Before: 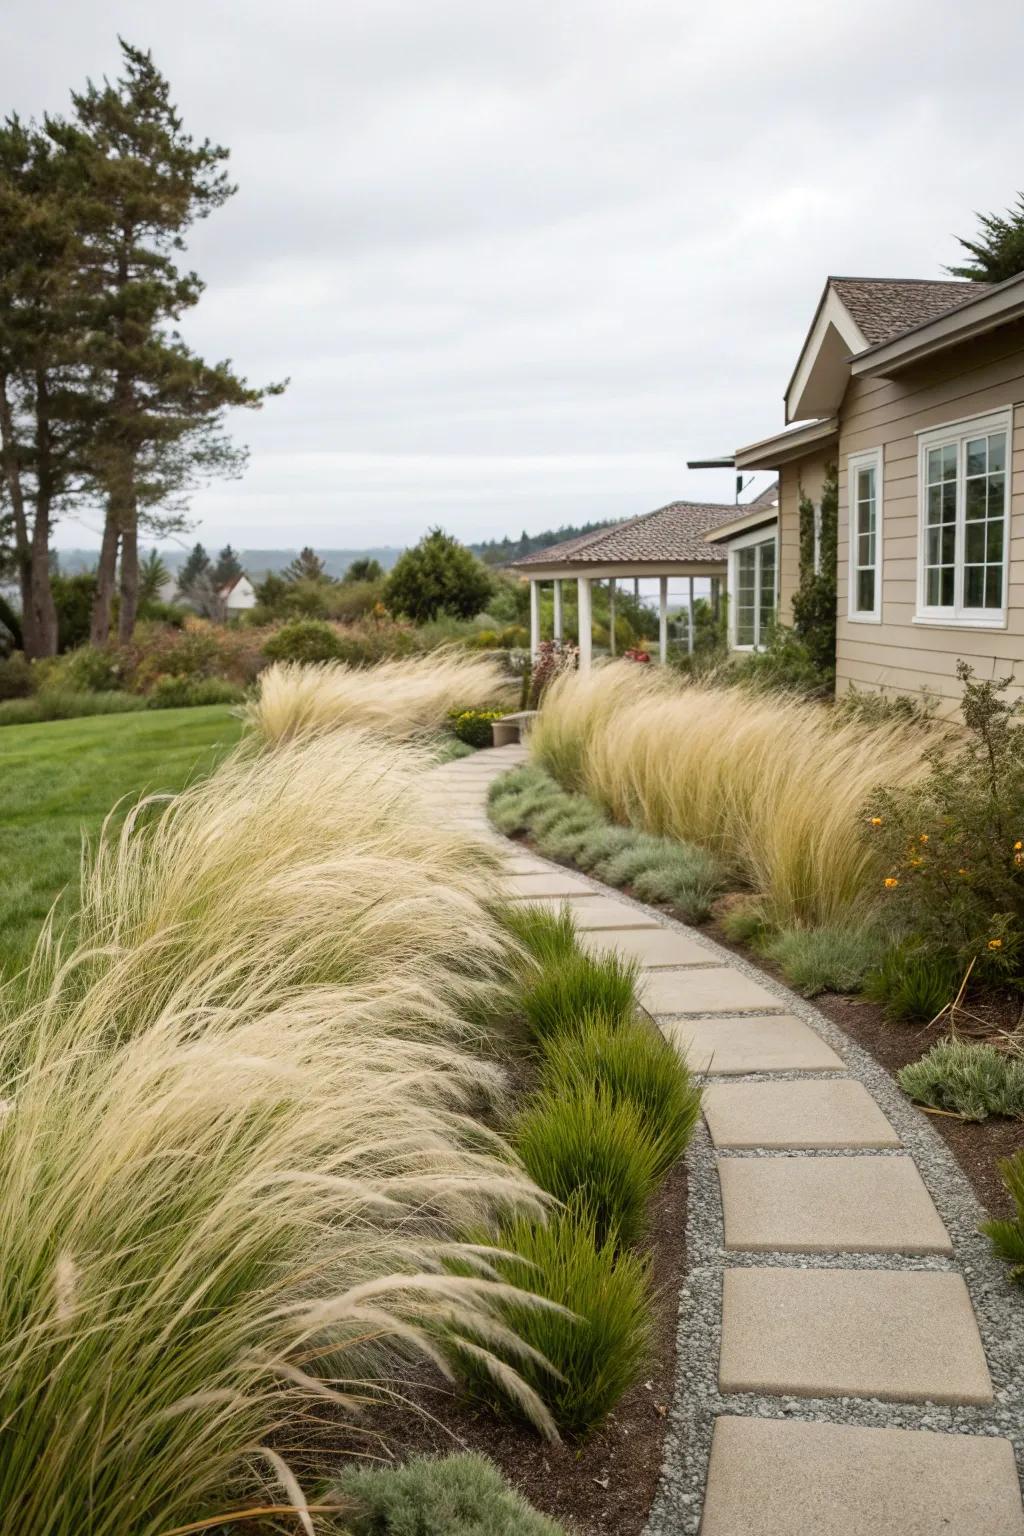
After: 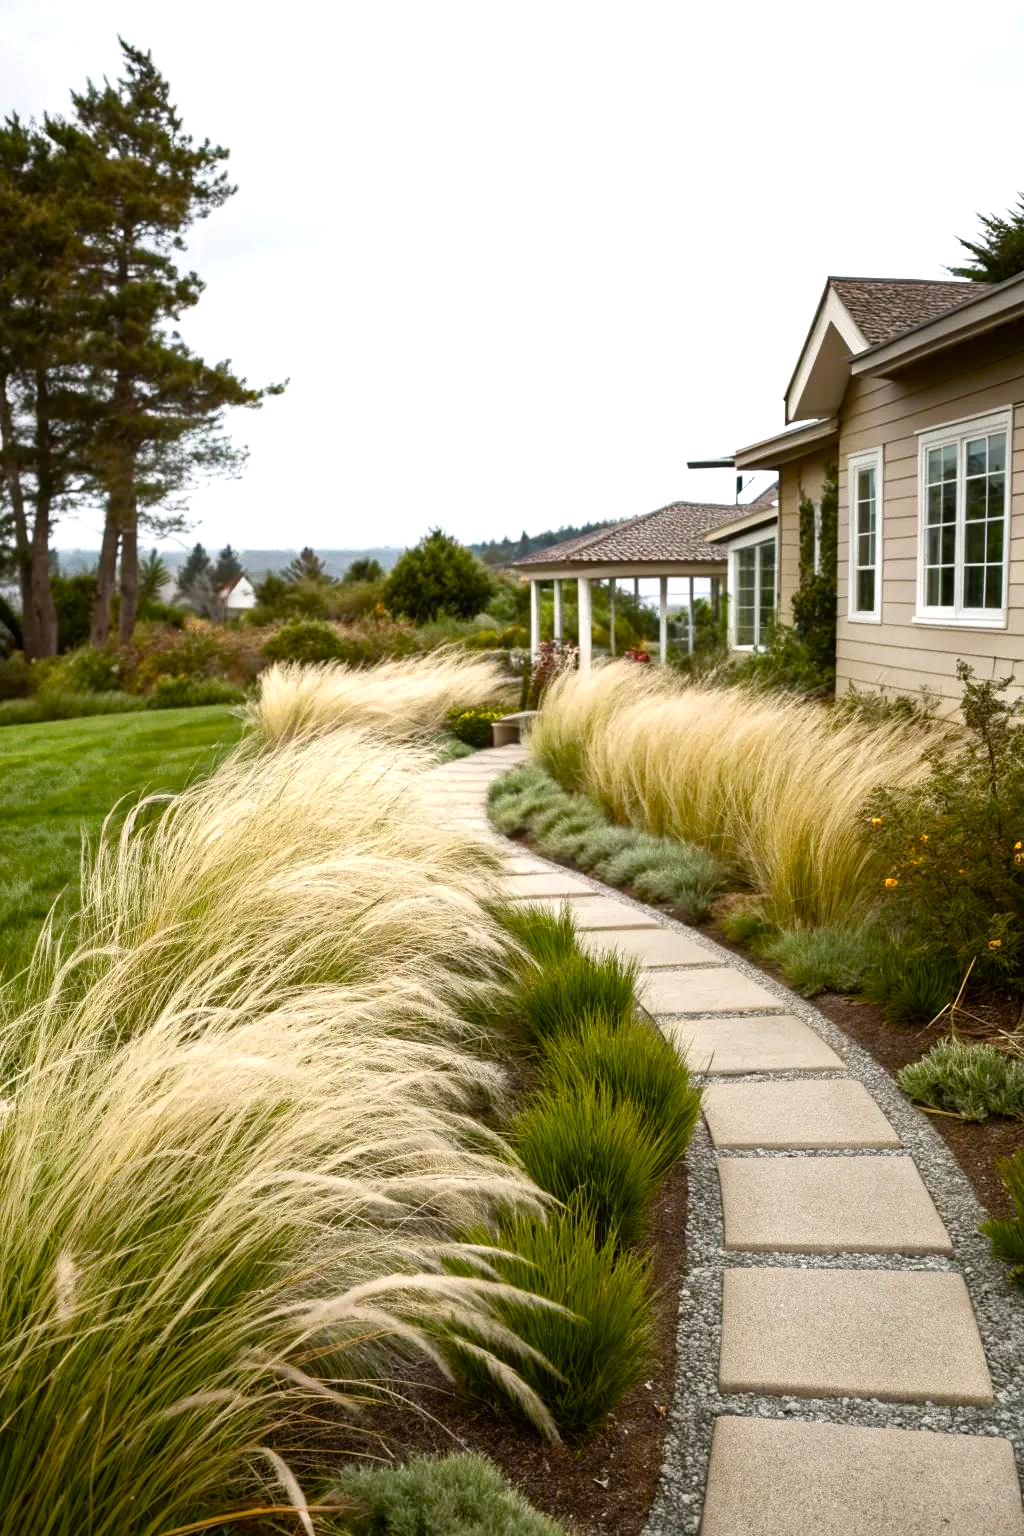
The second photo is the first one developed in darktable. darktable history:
color balance rgb: perceptual saturation grading › global saturation 20%, perceptual saturation grading › highlights -25.701%, perceptual saturation grading › shadows 49.887%, perceptual brilliance grading › global brilliance 14.385%, perceptual brilliance grading › shadows -34.698%
